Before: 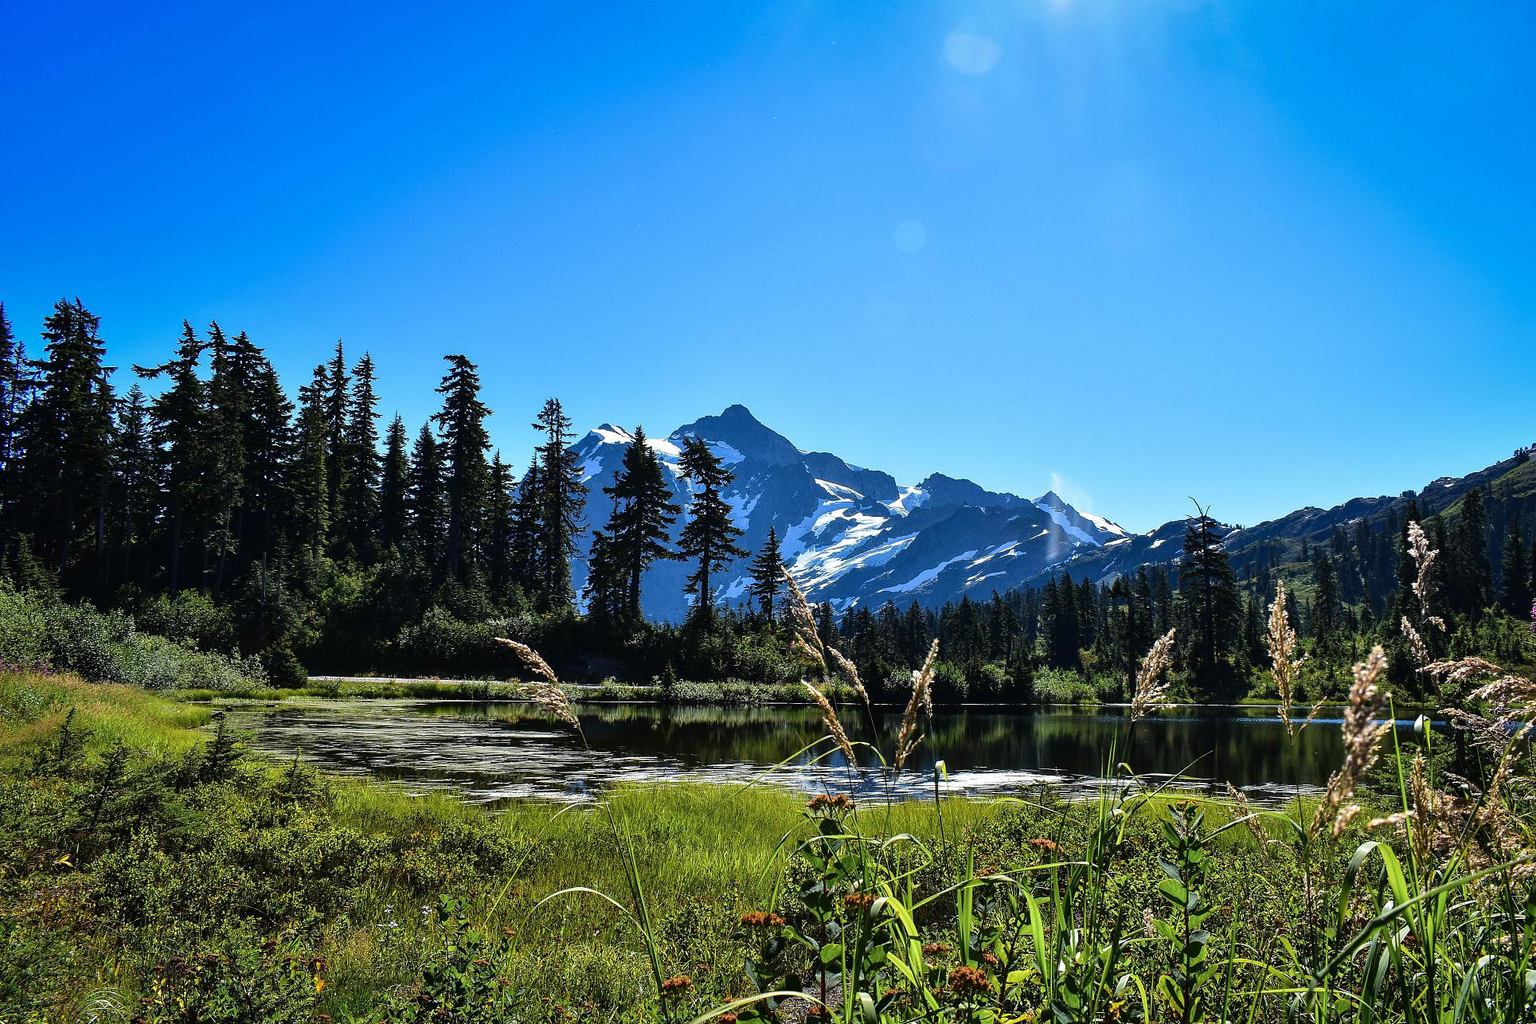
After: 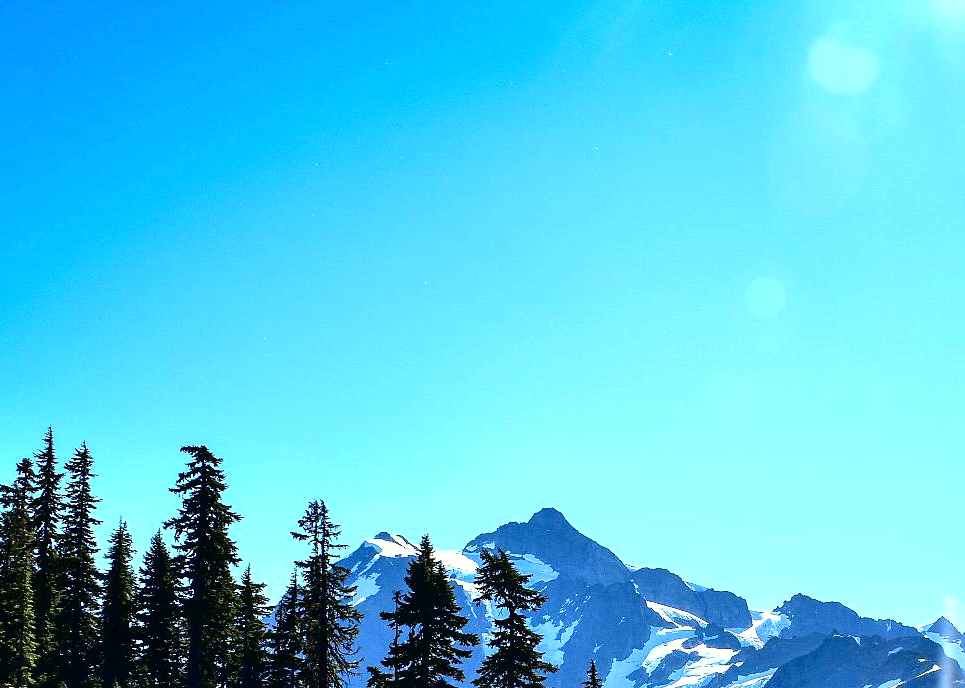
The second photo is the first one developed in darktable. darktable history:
crop: left 19.556%, right 30.401%, bottom 46.458%
fill light: exposure -2 EV, width 8.6
exposure: black level correction 0, exposure 1 EV, compensate exposure bias true, compensate highlight preservation false
white balance: red 1.009, blue 0.985
